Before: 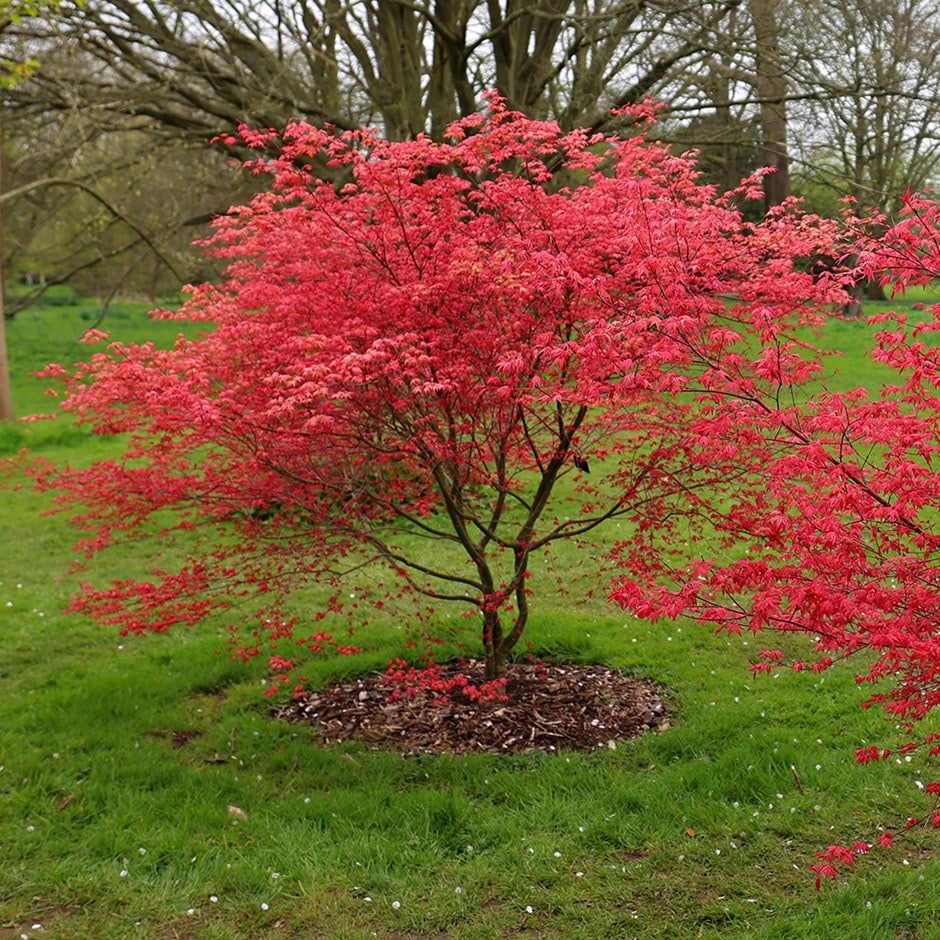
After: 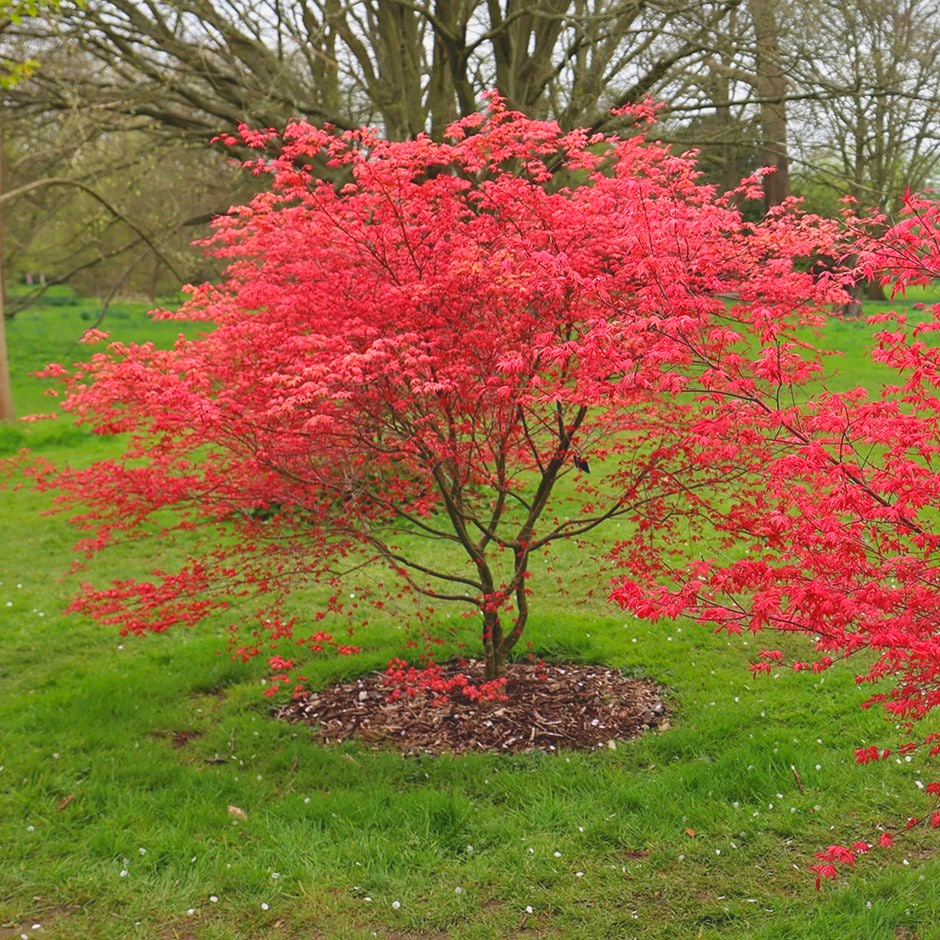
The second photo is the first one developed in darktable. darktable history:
local contrast: mode bilateral grid, contrast 21, coarseness 50, detail 119%, midtone range 0.2
contrast brightness saturation: contrast -0.284
exposure: black level correction 0.001, exposure 0.499 EV, compensate highlight preservation false
